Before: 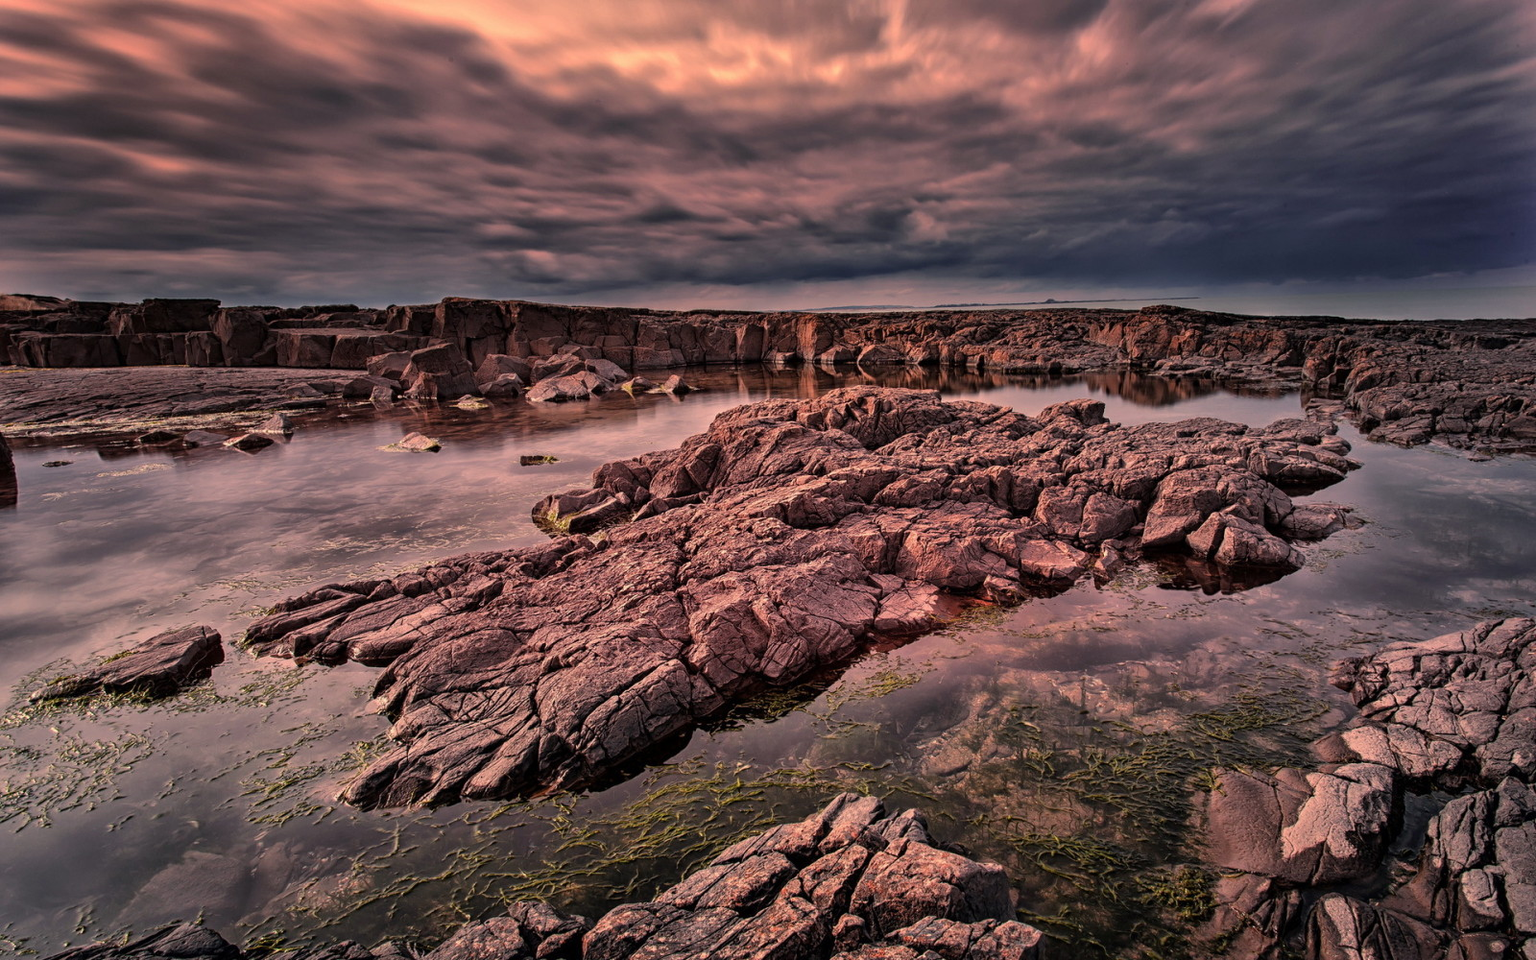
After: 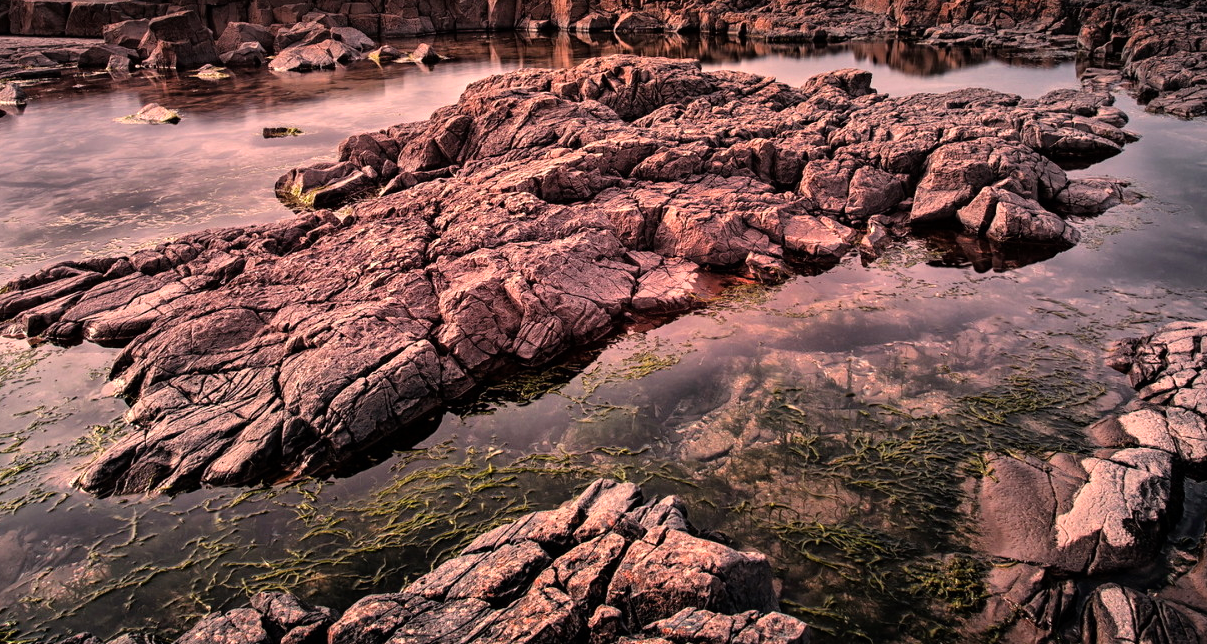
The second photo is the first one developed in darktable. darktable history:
crop and rotate: left 17.438%, top 34.704%, right 7.074%, bottom 0.818%
tone equalizer: -8 EV -0.723 EV, -7 EV -0.693 EV, -6 EV -0.618 EV, -5 EV -0.376 EV, -3 EV 0.369 EV, -2 EV 0.6 EV, -1 EV 0.689 EV, +0 EV 0.758 EV
